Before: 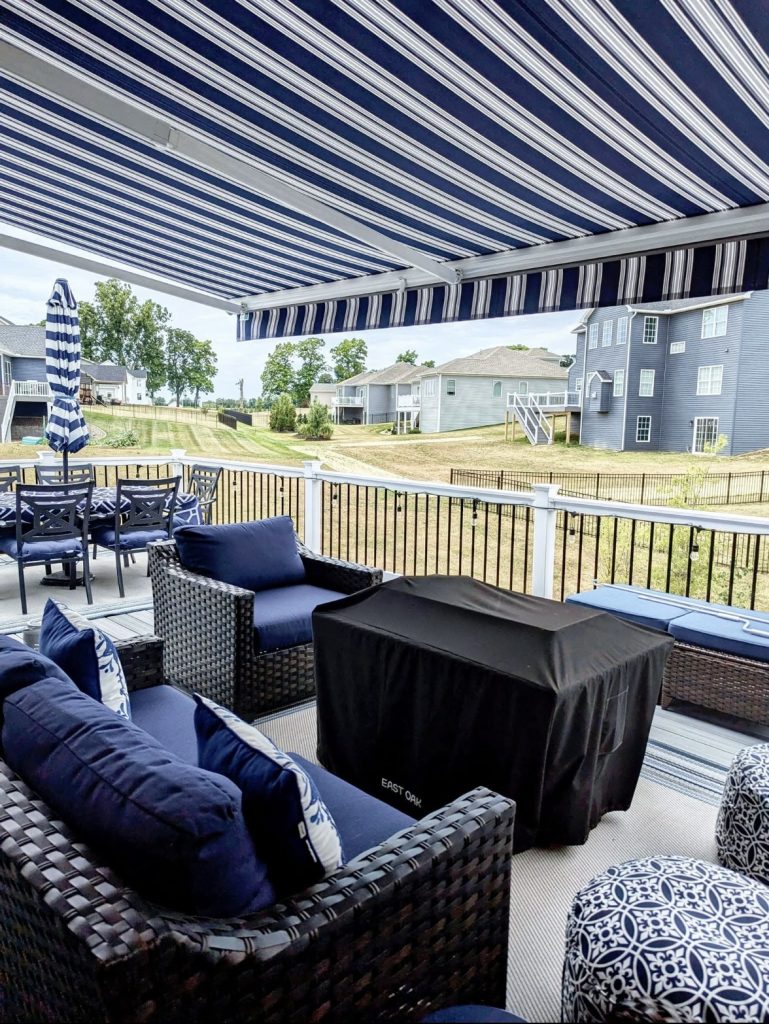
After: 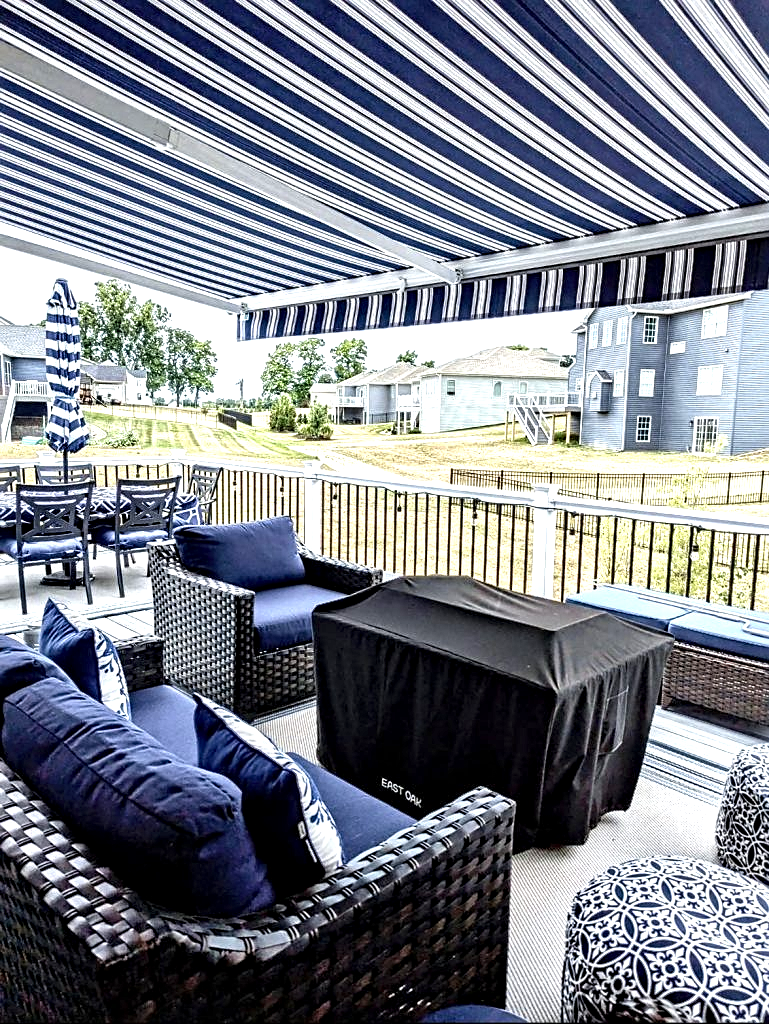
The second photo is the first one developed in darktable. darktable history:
exposure: black level correction 0, exposure 0.678 EV, compensate highlight preservation false
sharpen: amount 0.209
contrast equalizer: y [[0.506, 0.531, 0.562, 0.606, 0.638, 0.669], [0.5 ×6], [0.5 ×6], [0 ×6], [0 ×6]]
